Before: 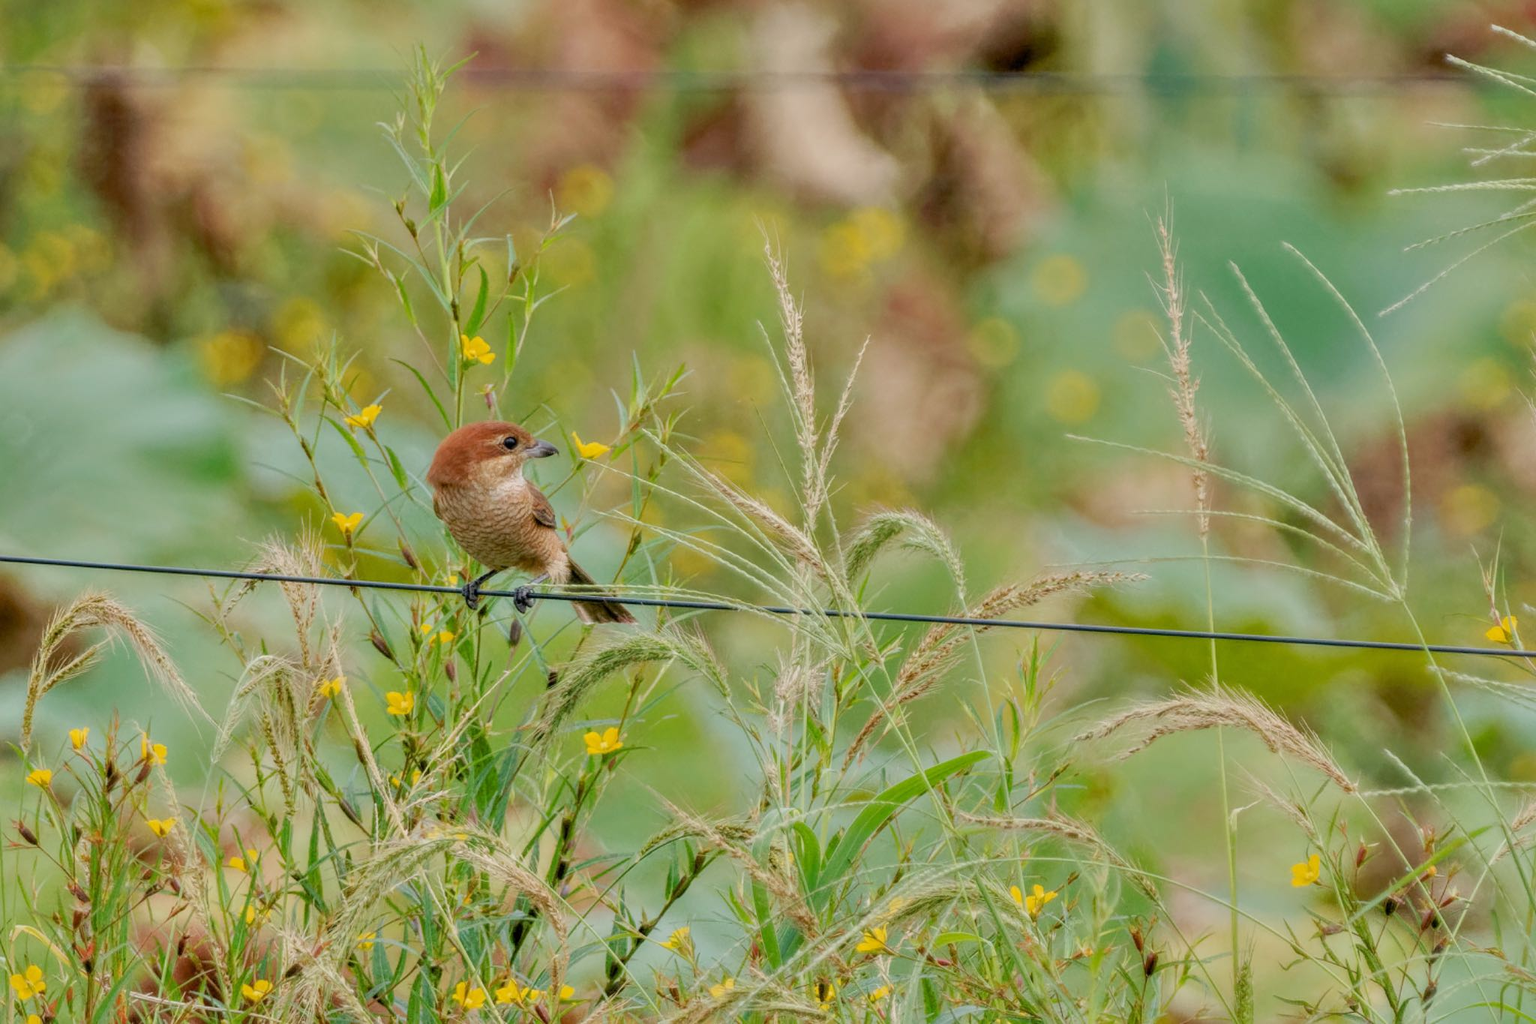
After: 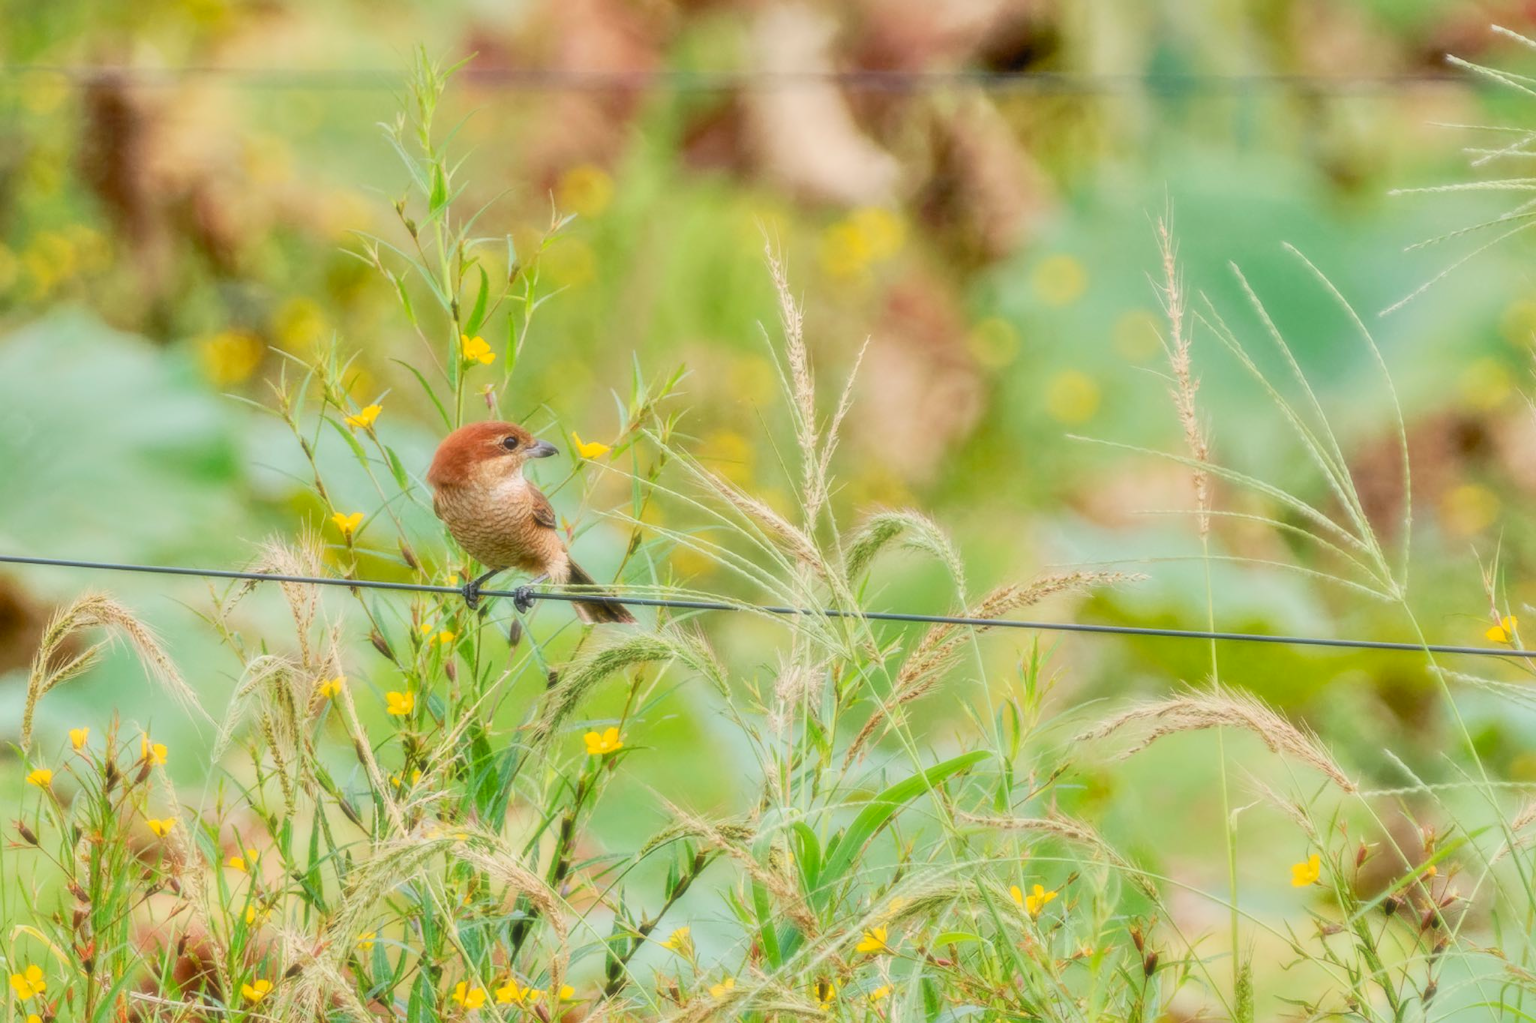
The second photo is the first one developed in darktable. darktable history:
soften: size 19.52%, mix 20.32%
contrast brightness saturation: contrast 0.2, brightness 0.16, saturation 0.22
